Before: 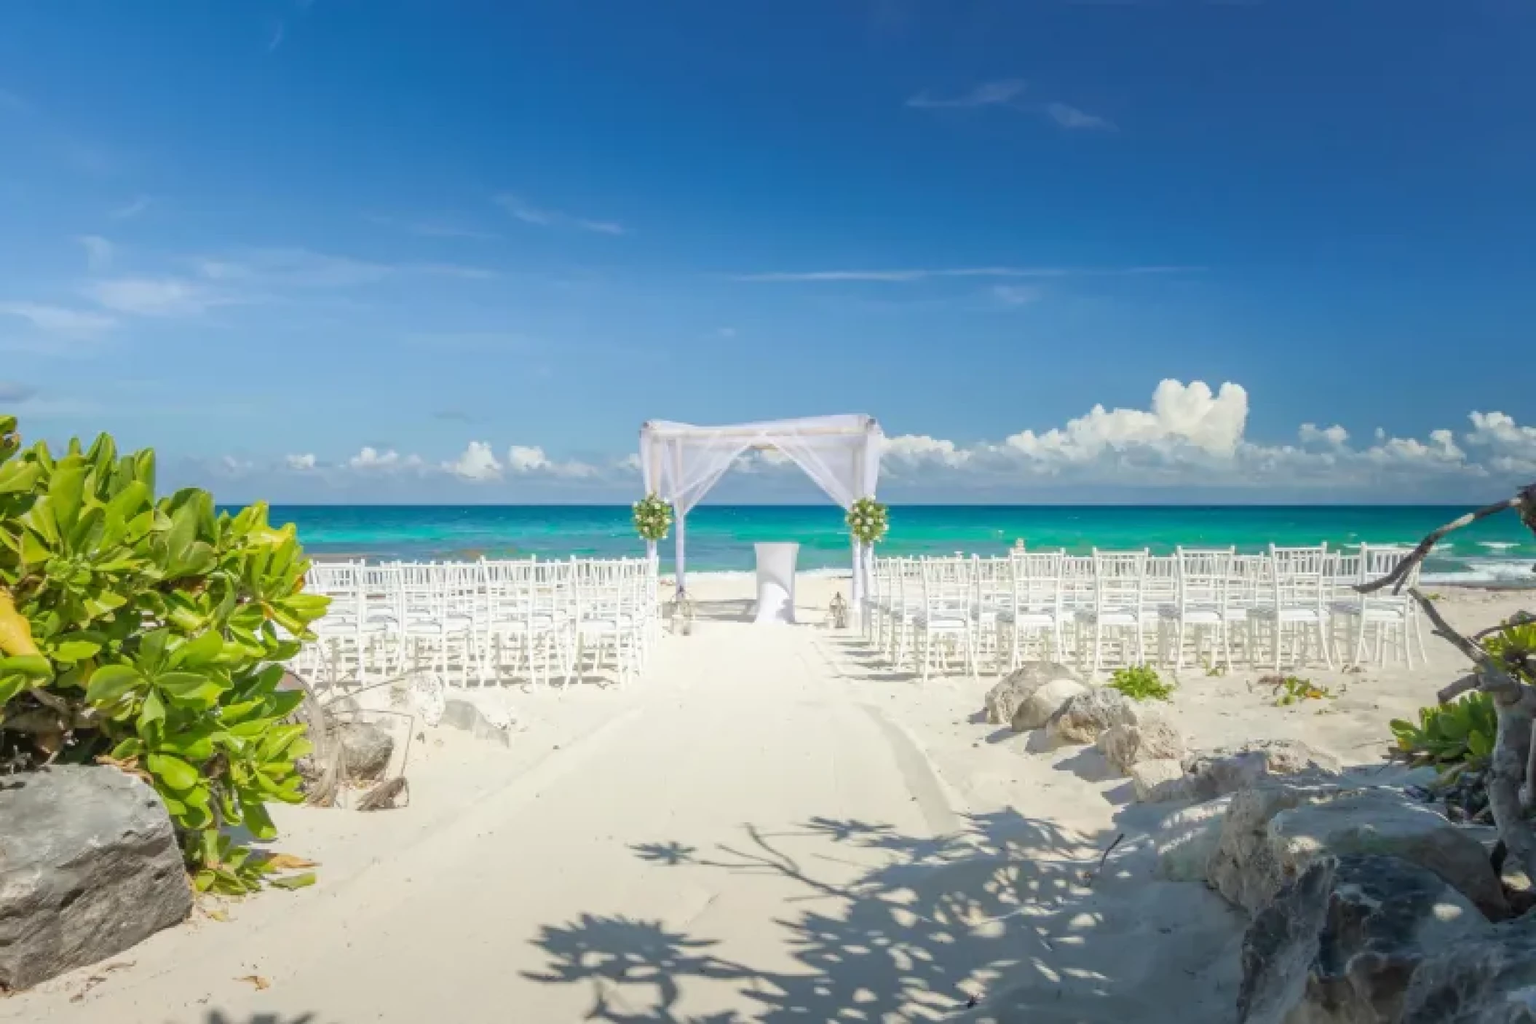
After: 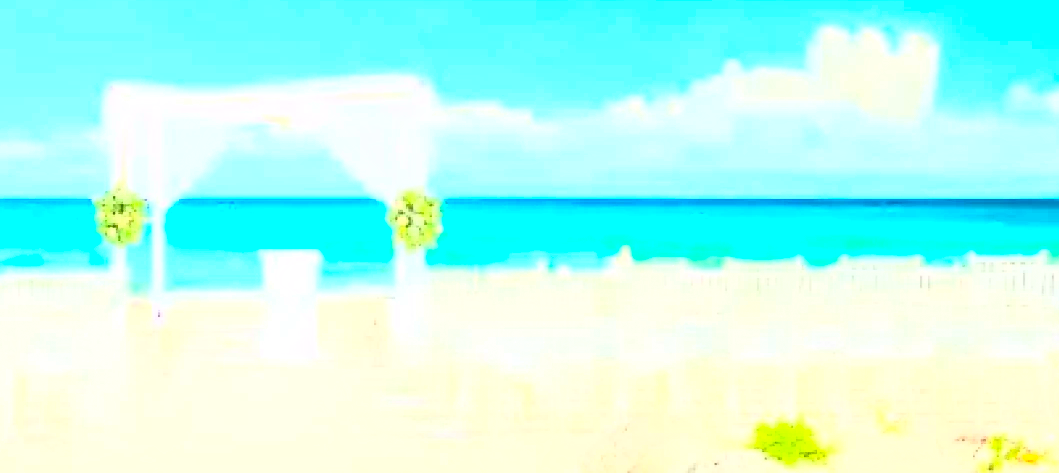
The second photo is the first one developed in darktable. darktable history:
sharpen: amount 0.204
exposure: exposure 0.561 EV, compensate highlight preservation false
contrast brightness saturation: contrast 0.995, brightness 0.985, saturation 0.983
crop: left 36.822%, top 35.236%, right 12.976%, bottom 31.063%
